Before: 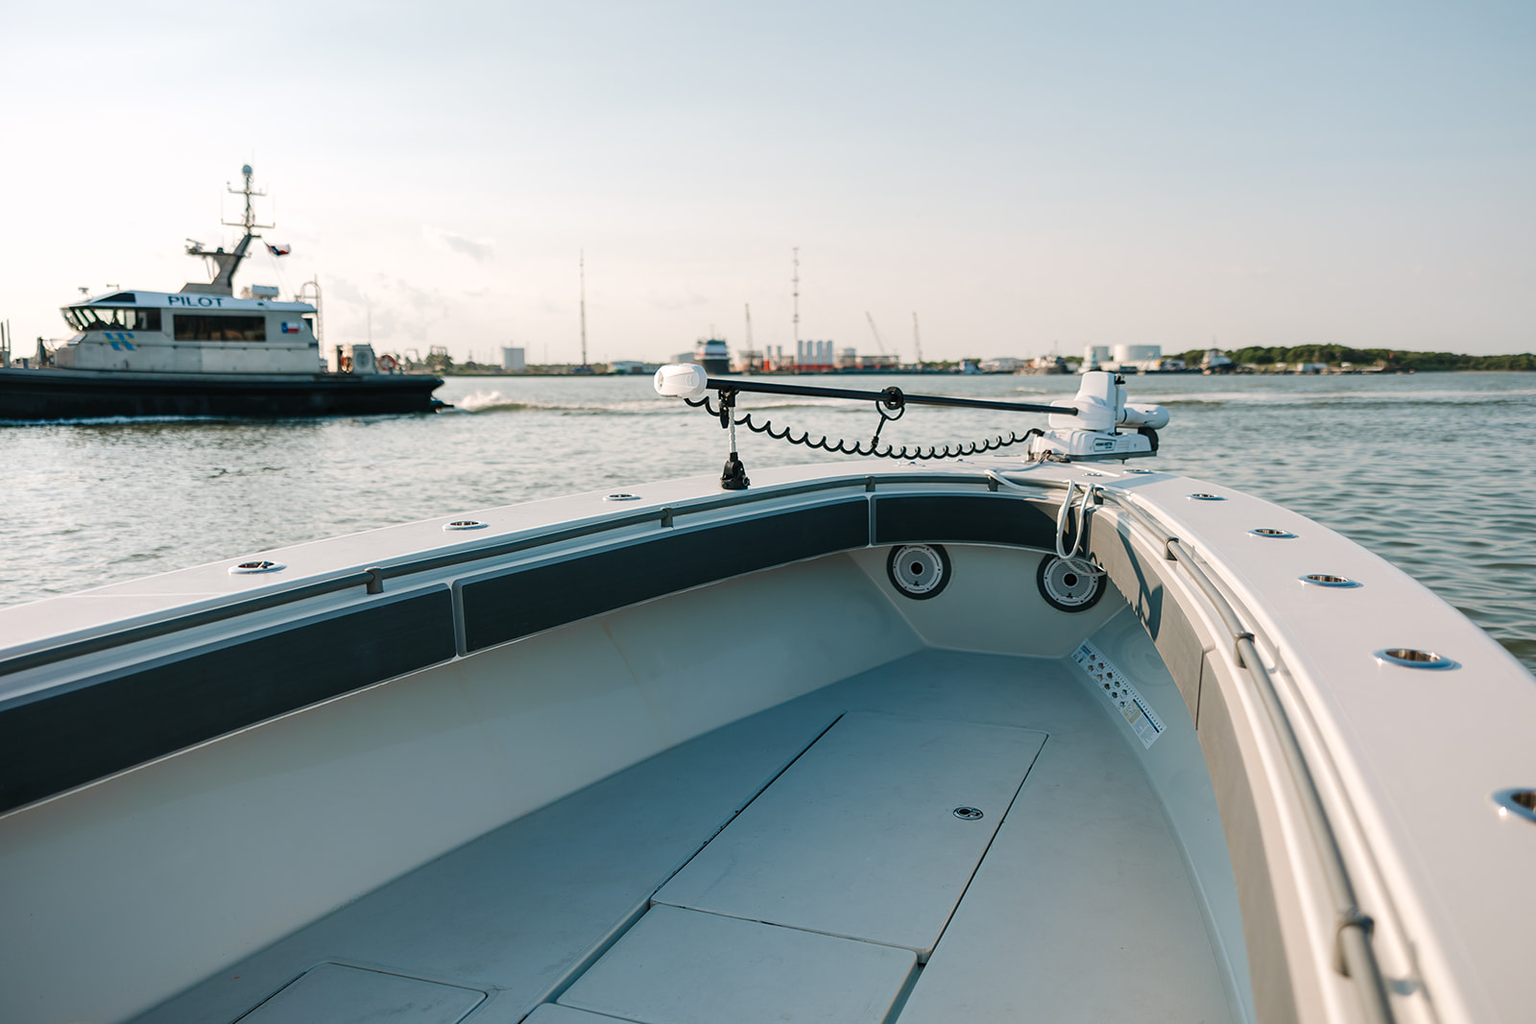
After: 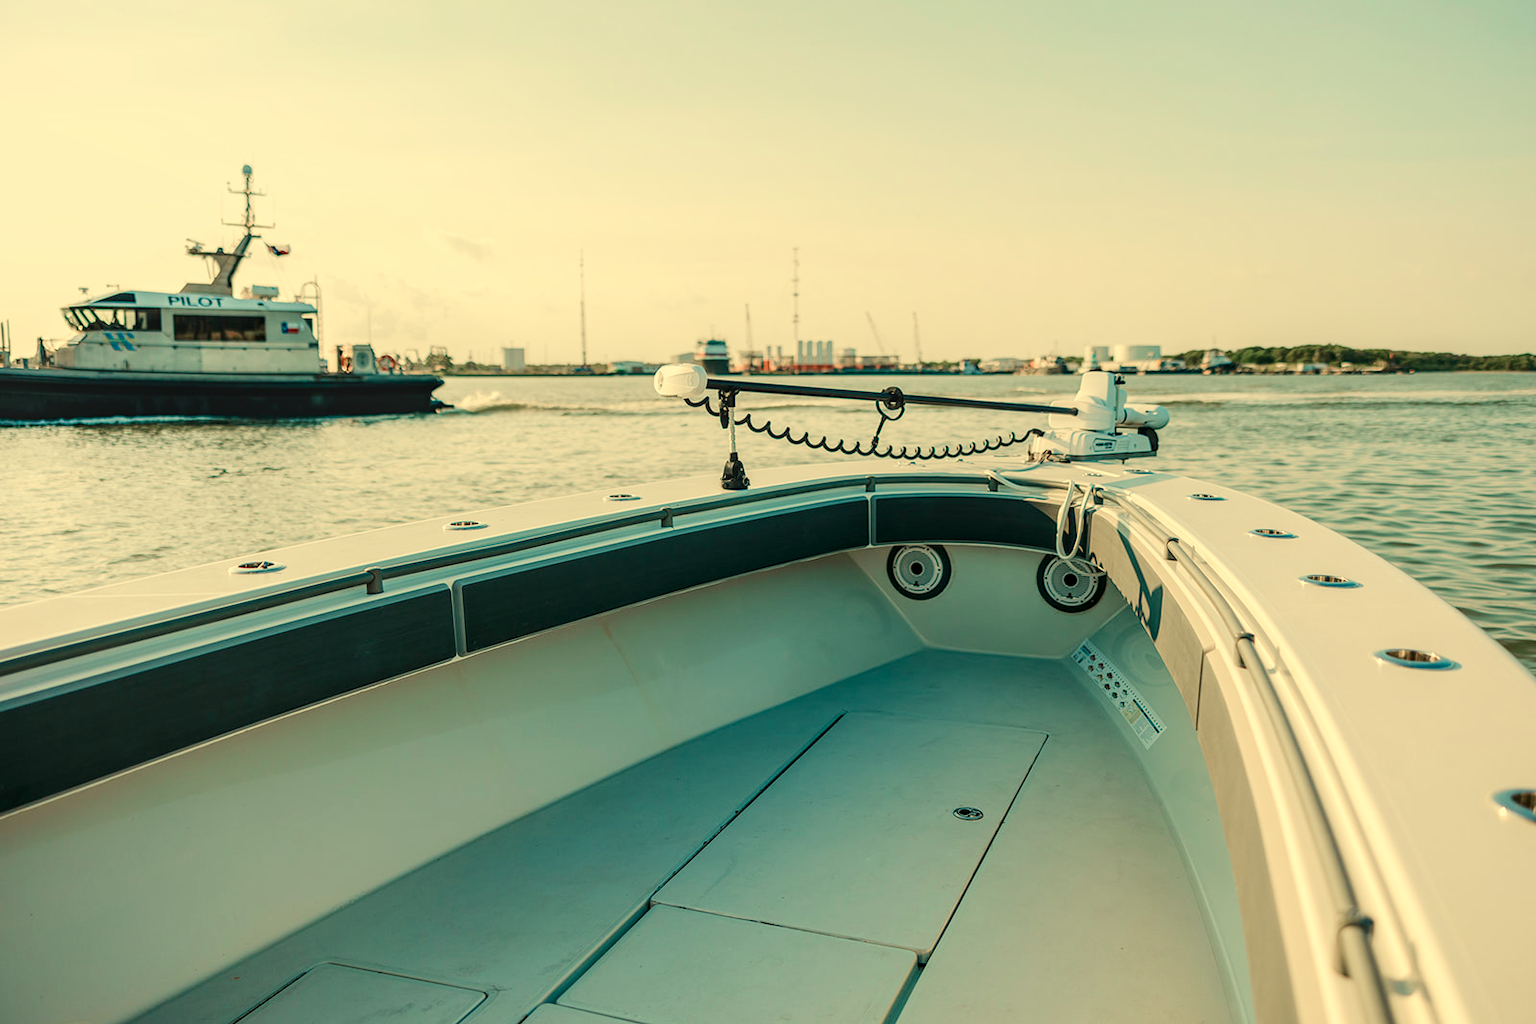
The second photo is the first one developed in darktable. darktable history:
color zones: curves: ch1 [(0.113, 0.438) (0.75, 0.5)]; ch2 [(0.12, 0.526) (0.75, 0.5)]
contrast brightness saturation: contrast -0.1, saturation -0.1
tone curve: curves: ch0 [(0, 0.013) (0.054, 0.018) (0.205, 0.197) (0.289, 0.309) (0.382, 0.437) (0.475, 0.552) (0.666, 0.743) (0.791, 0.85) (1, 0.998)]; ch1 [(0, 0) (0.394, 0.338) (0.449, 0.404) (0.499, 0.498) (0.526, 0.528) (0.543, 0.564) (0.589, 0.633) (0.66, 0.687) (0.783, 0.804) (1, 1)]; ch2 [(0, 0) (0.304, 0.31) (0.403, 0.399) (0.441, 0.421) (0.474, 0.466) (0.498, 0.496) (0.524, 0.538) (0.555, 0.584) (0.633, 0.665) (0.7, 0.711) (1, 1)], color space Lab, independent channels, preserve colors none
white balance: red 1.08, blue 0.791
local contrast: on, module defaults
